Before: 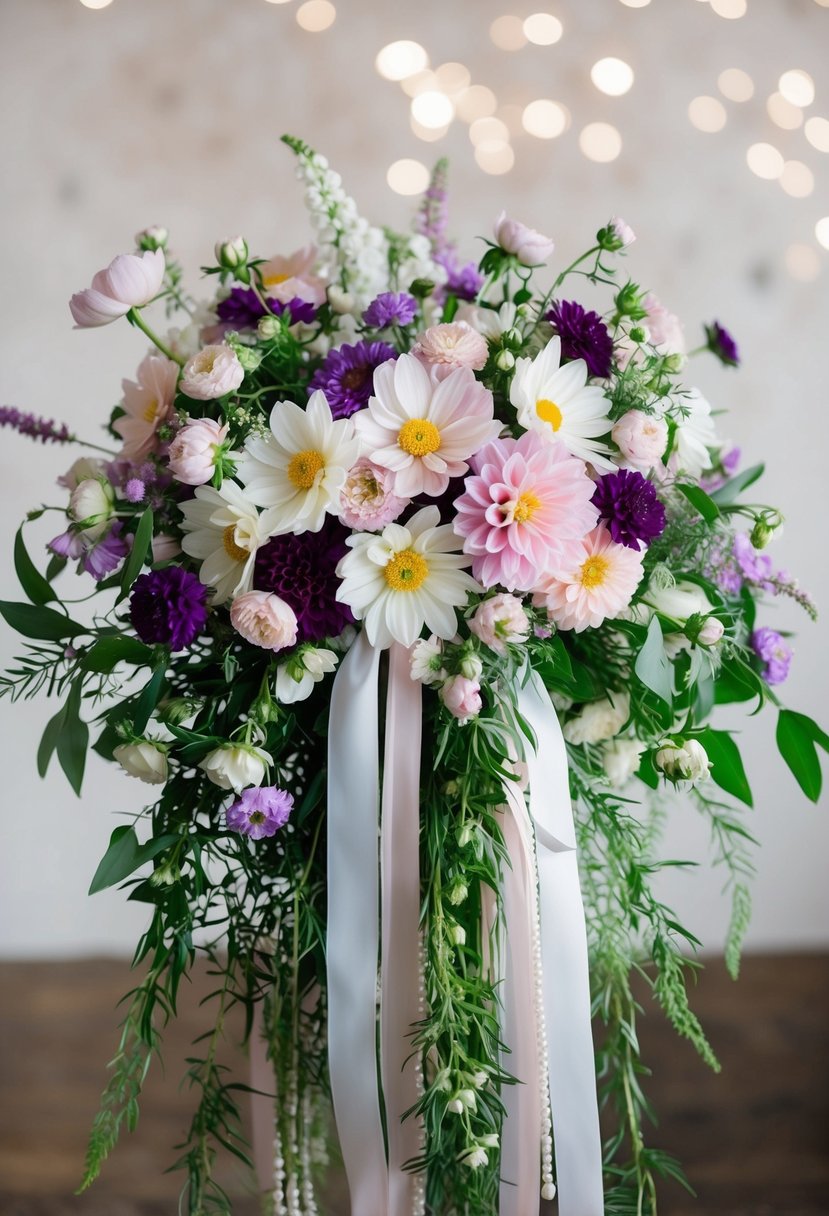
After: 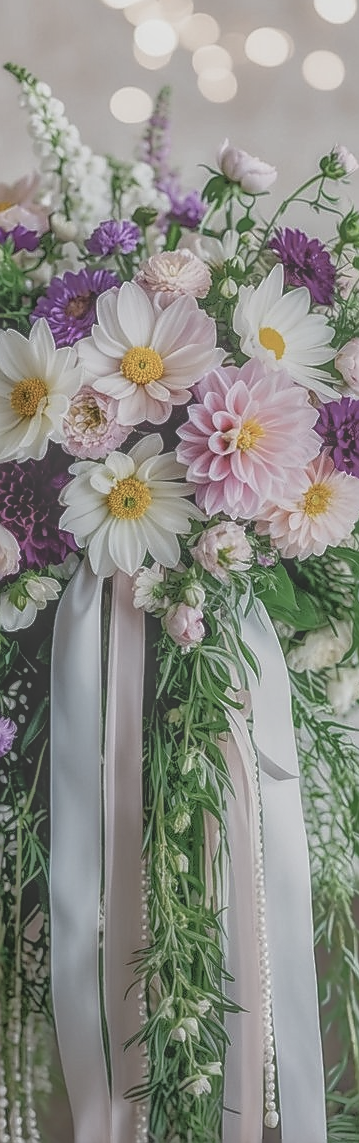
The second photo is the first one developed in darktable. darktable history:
crop: left 33.518%, top 5.941%, right 23.095%
tone equalizer: -8 EV -0.513 EV, -7 EV -0.291 EV, -6 EV -0.115 EV, -5 EV 0.375 EV, -4 EV 0.979 EV, -3 EV 0.802 EV, -2 EV -0.008 EV, -1 EV 0.124 EV, +0 EV -0.017 EV
contrast brightness saturation: contrast -0.261, saturation -0.44
sharpen: radius 1.409, amount 1.255, threshold 0.751
local contrast: highlights 20%, shadows 25%, detail 199%, midtone range 0.2
levels: mode automatic, levels [0, 0.51, 1]
